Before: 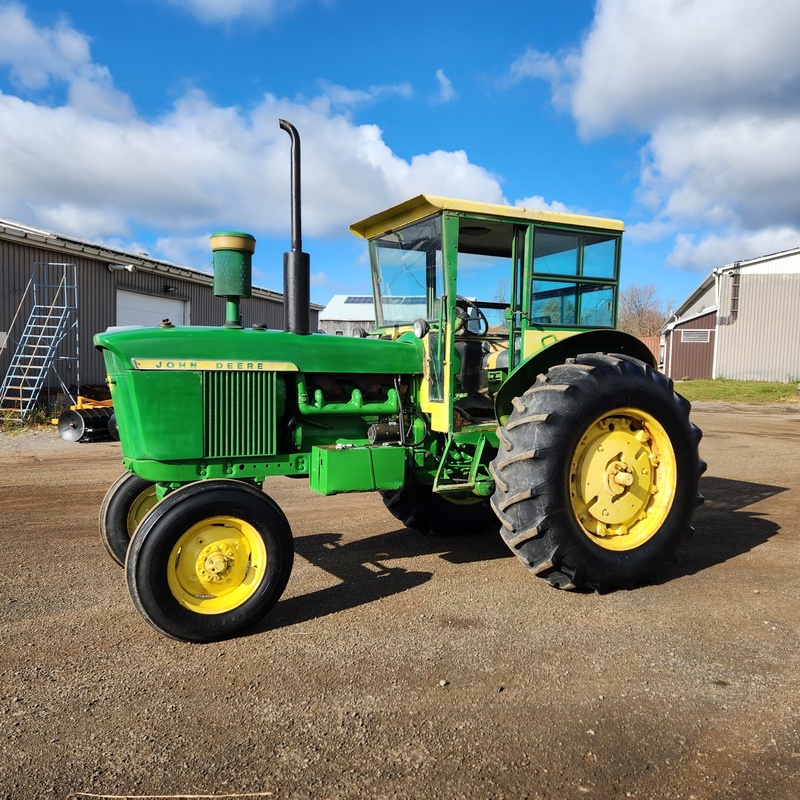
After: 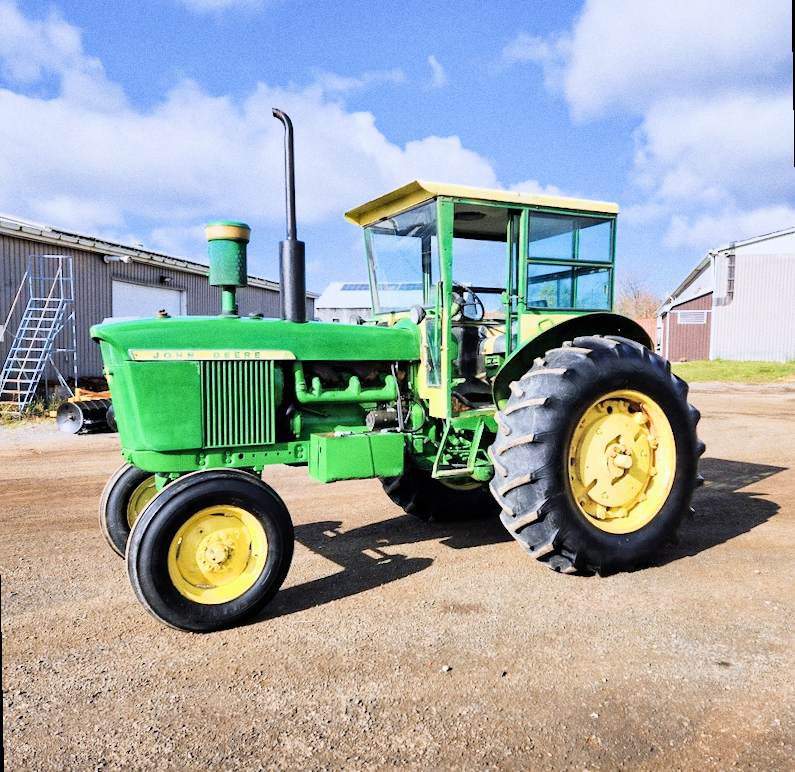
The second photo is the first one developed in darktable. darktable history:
contrast equalizer: y [[0.5, 0.5, 0.544, 0.569, 0.5, 0.5], [0.5 ×6], [0.5 ×6], [0 ×6], [0 ×6]]
contrast brightness saturation: saturation -0.05
exposure: black level correction 0, exposure 1.55 EV, compensate exposure bias true, compensate highlight preservation false
rotate and perspective: rotation -1°, crop left 0.011, crop right 0.989, crop top 0.025, crop bottom 0.975
filmic rgb: black relative exposure -7.65 EV, white relative exposure 4.56 EV, hardness 3.61
white balance: red 0.967, blue 1.119, emerald 0.756
velvia: on, module defaults
grain: coarseness 0.09 ISO
